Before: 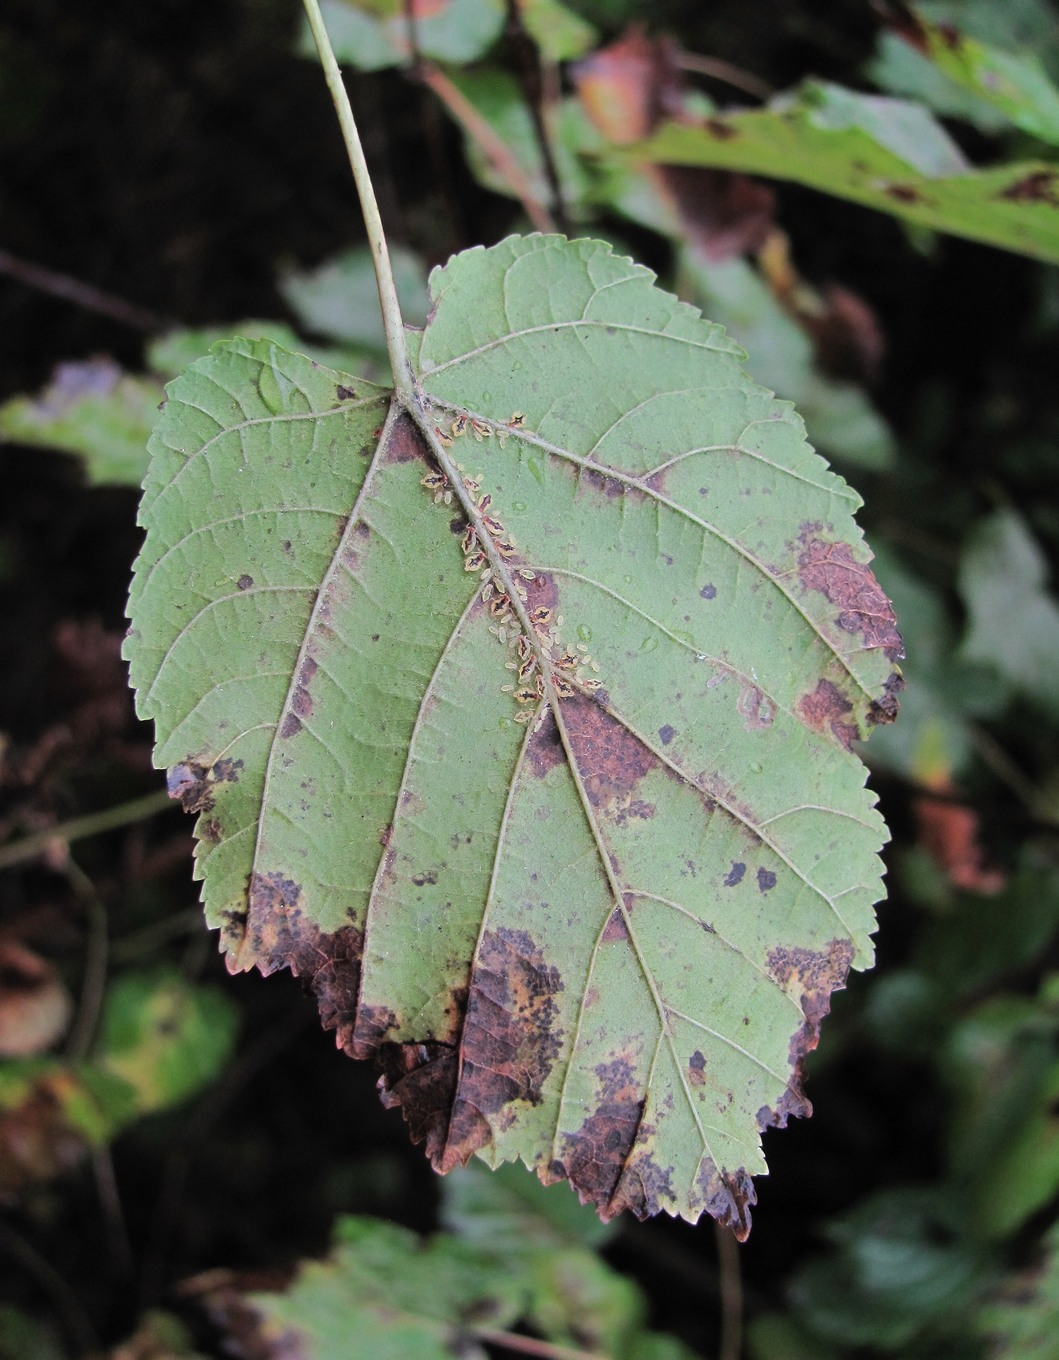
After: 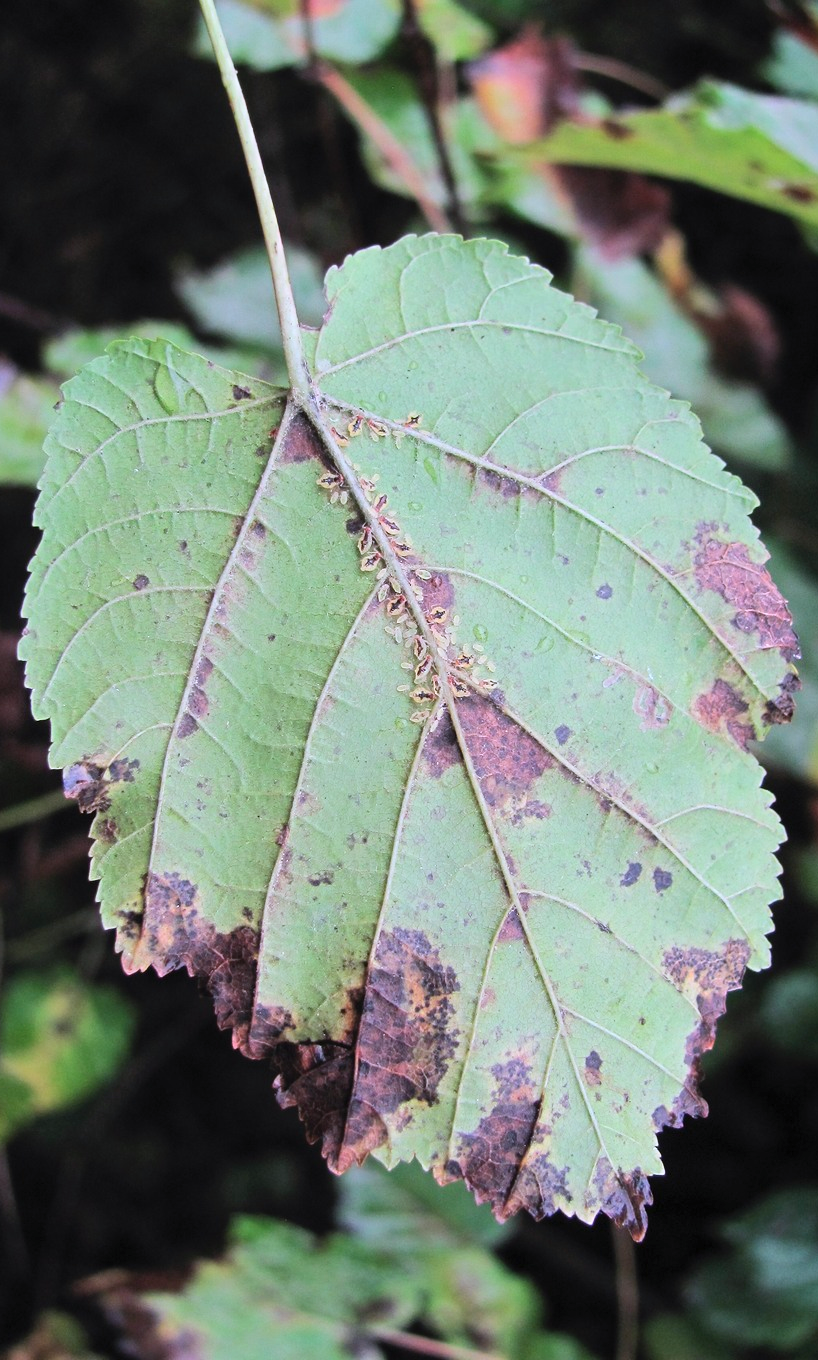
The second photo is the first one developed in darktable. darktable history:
color calibration: illuminant as shot in camera, x 0.358, y 0.373, temperature 4628.91 K
contrast brightness saturation: contrast 0.195, brightness 0.165, saturation 0.216
crop: left 9.879%, right 12.833%
exposure: exposure -0.012 EV, compensate highlight preservation false
